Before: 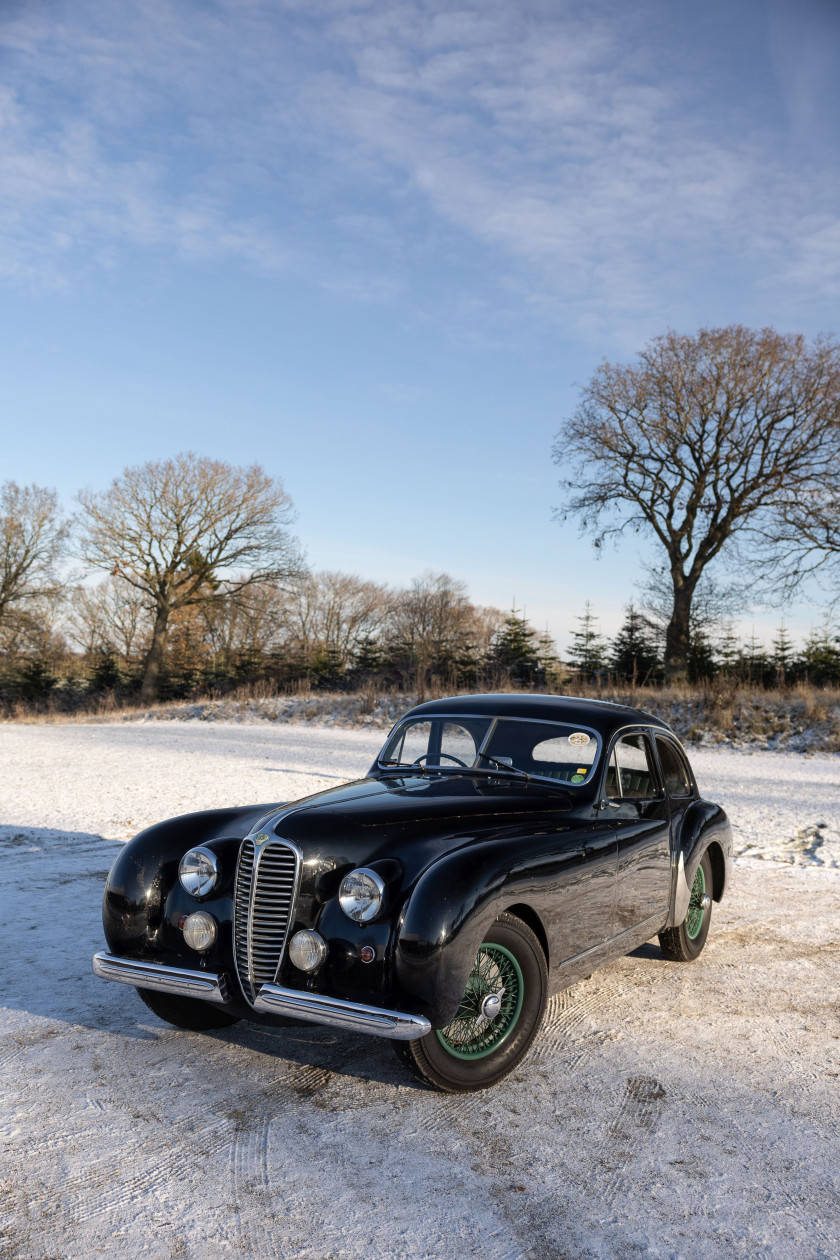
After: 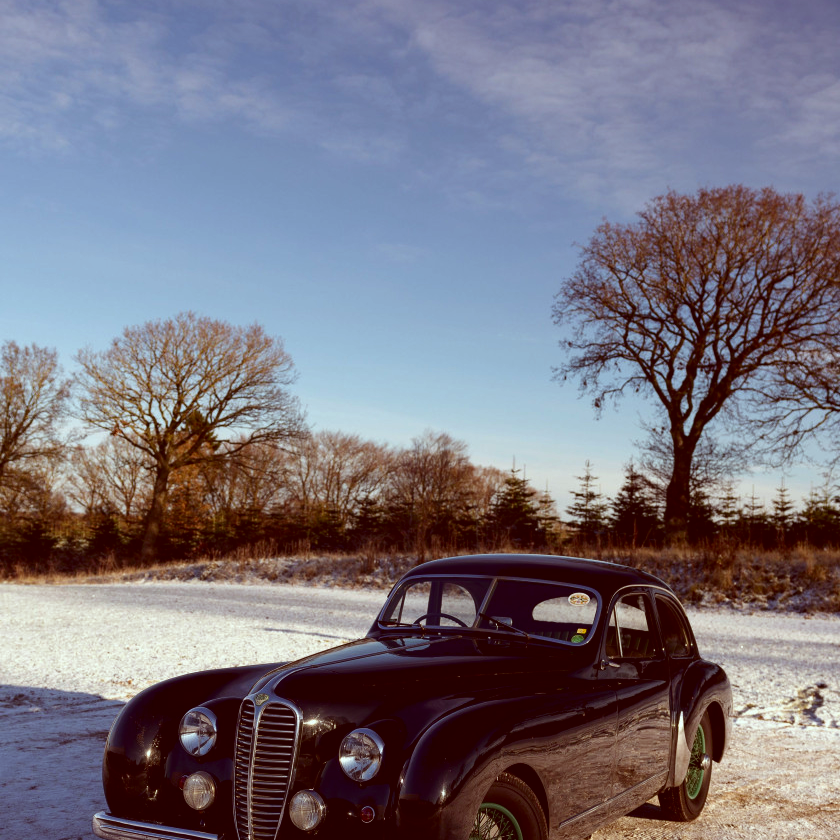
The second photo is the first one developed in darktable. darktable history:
color correction: highlights a* -7.23, highlights b* -0.161, shadows a* 20.08, shadows b* 11.73
crop: top 11.166%, bottom 22.168%
contrast brightness saturation: brightness -0.25, saturation 0.2
